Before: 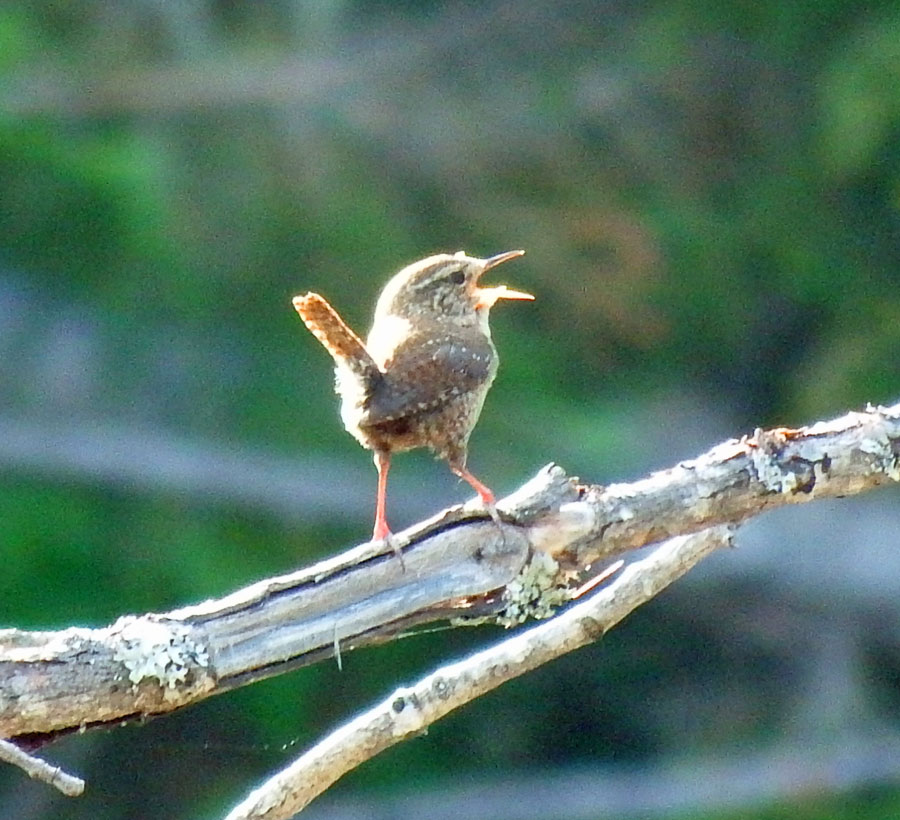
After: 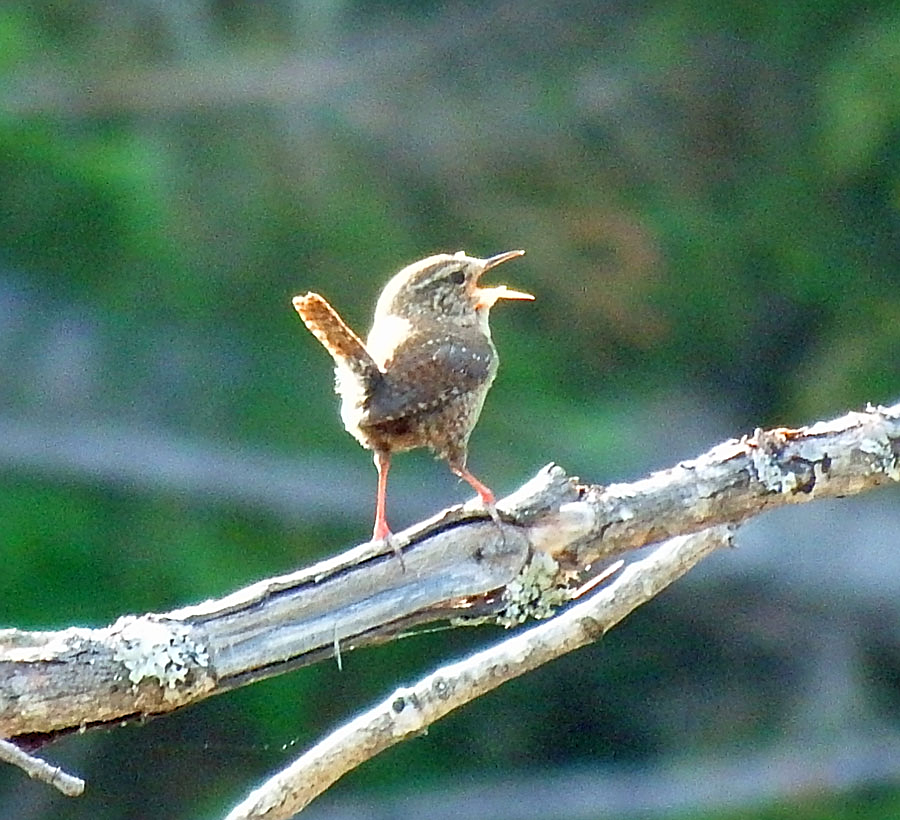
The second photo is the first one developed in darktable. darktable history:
sharpen: on, module defaults
levels: white 99.95%
